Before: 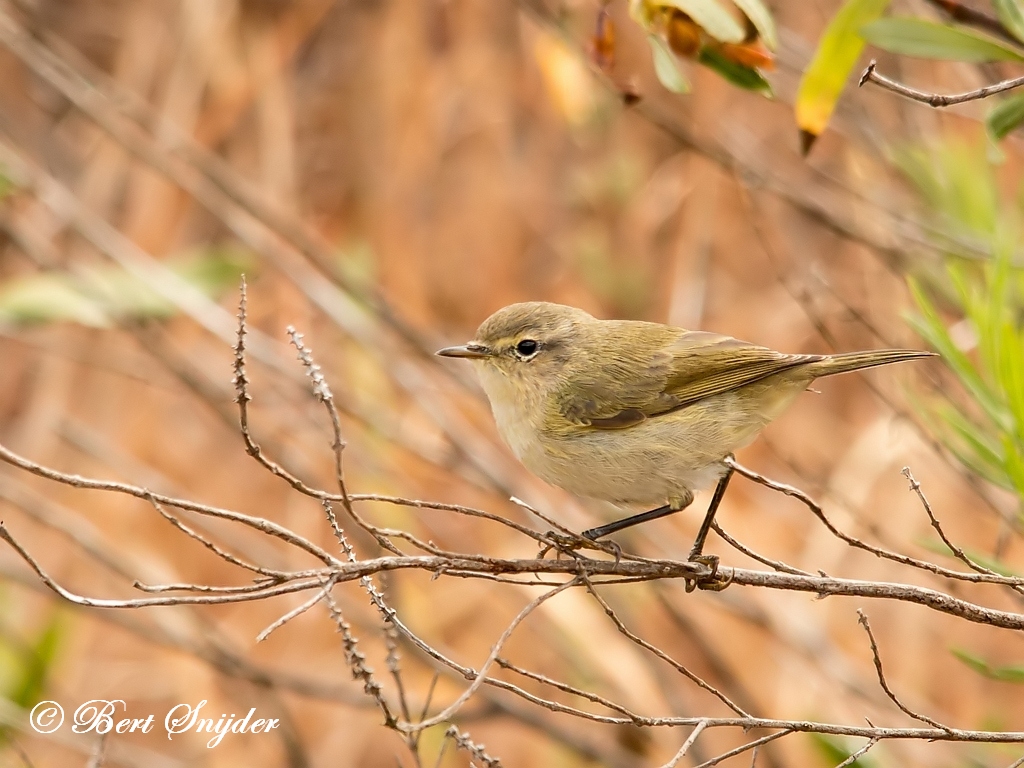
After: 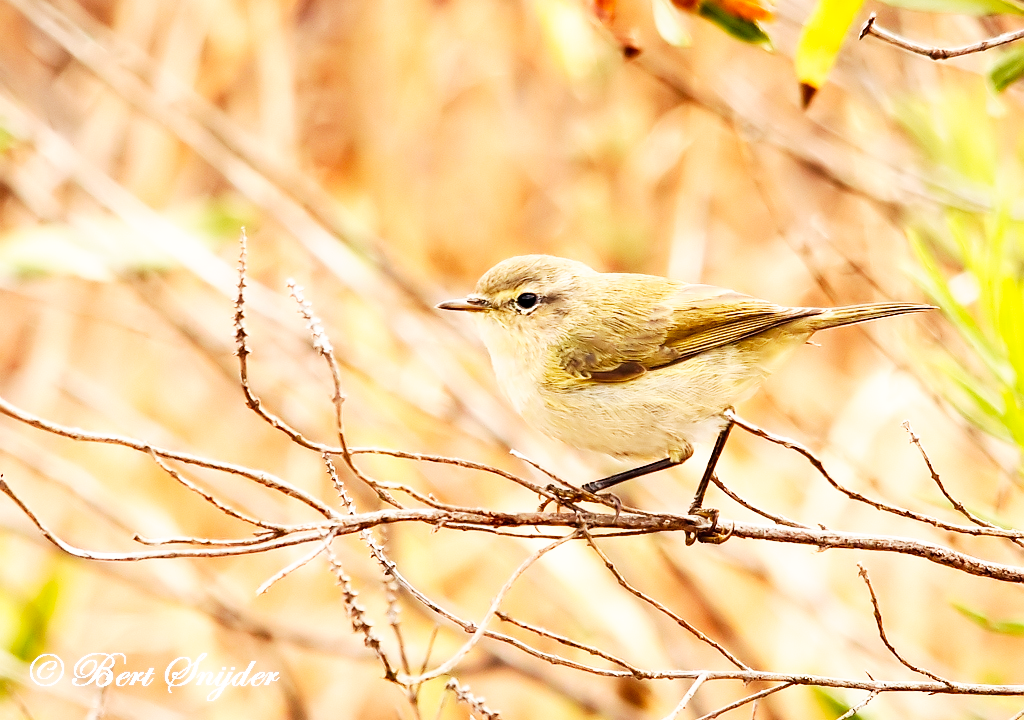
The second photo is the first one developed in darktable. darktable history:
color balance: gamma [0.9, 0.988, 0.975, 1.025], gain [1.05, 1, 1, 1]
base curve: curves: ch0 [(0, 0) (0.007, 0.004) (0.027, 0.03) (0.046, 0.07) (0.207, 0.54) (0.442, 0.872) (0.673, 0.972) (1, 1)], preserve colors none
crop and rotate: top 6.25%
